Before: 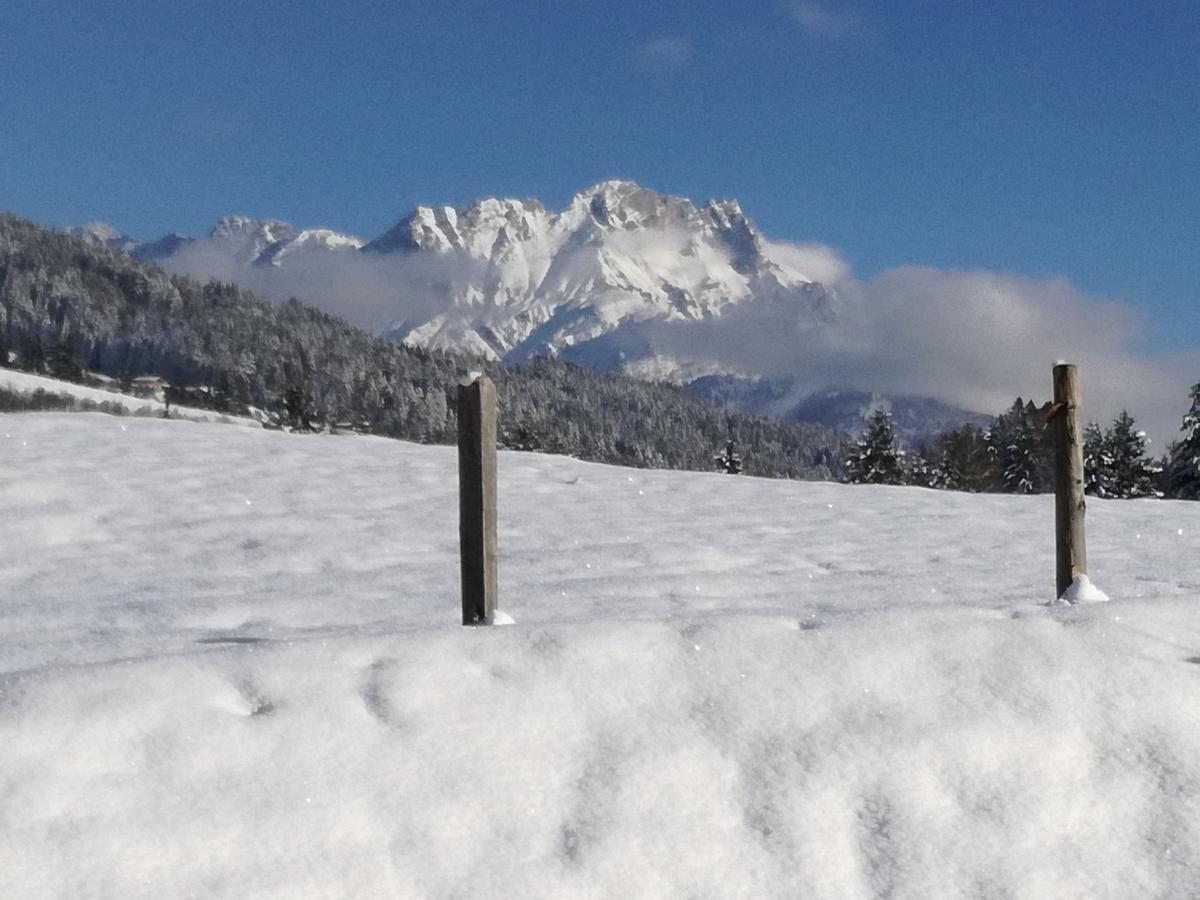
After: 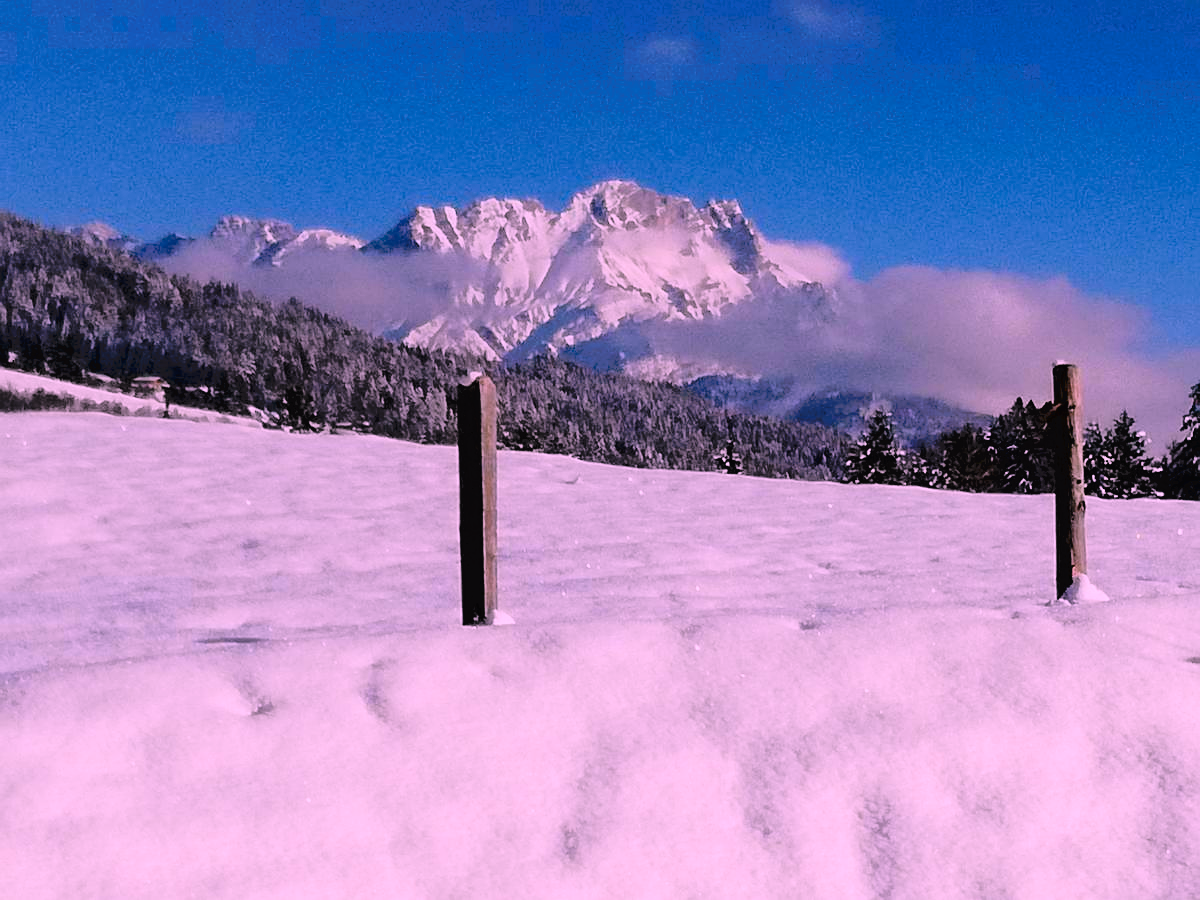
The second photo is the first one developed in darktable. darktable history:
sharpen: on, module defaults
filmic rgb: black relative exposure -5 EV, hardness 2.88, contrast 1.3, highlights saturation mix -30%
color correction: highlights a* 19.5, highlights b* -11.53, saturation 1.69
tone curve: curves: ch0 [(0, 0) (0.003, 0.026) (0.011, 0.024) (0.025, 0.022) (0.044, 0.031) (0.069, 0.067) (0.1, 0.094) (0.136, 0.102) (0.177, 0.14) (0.224, 0.189) (0.277, 0.238) (0.335, 0.325) (0.399, 0.379) (0.468, 0.453) (0.543, 0.528) (0.623, 0.609) (0.709, 0.695) (0.801, 0.793) (0.898, 0.898) (1, 1)], preserve colors none
